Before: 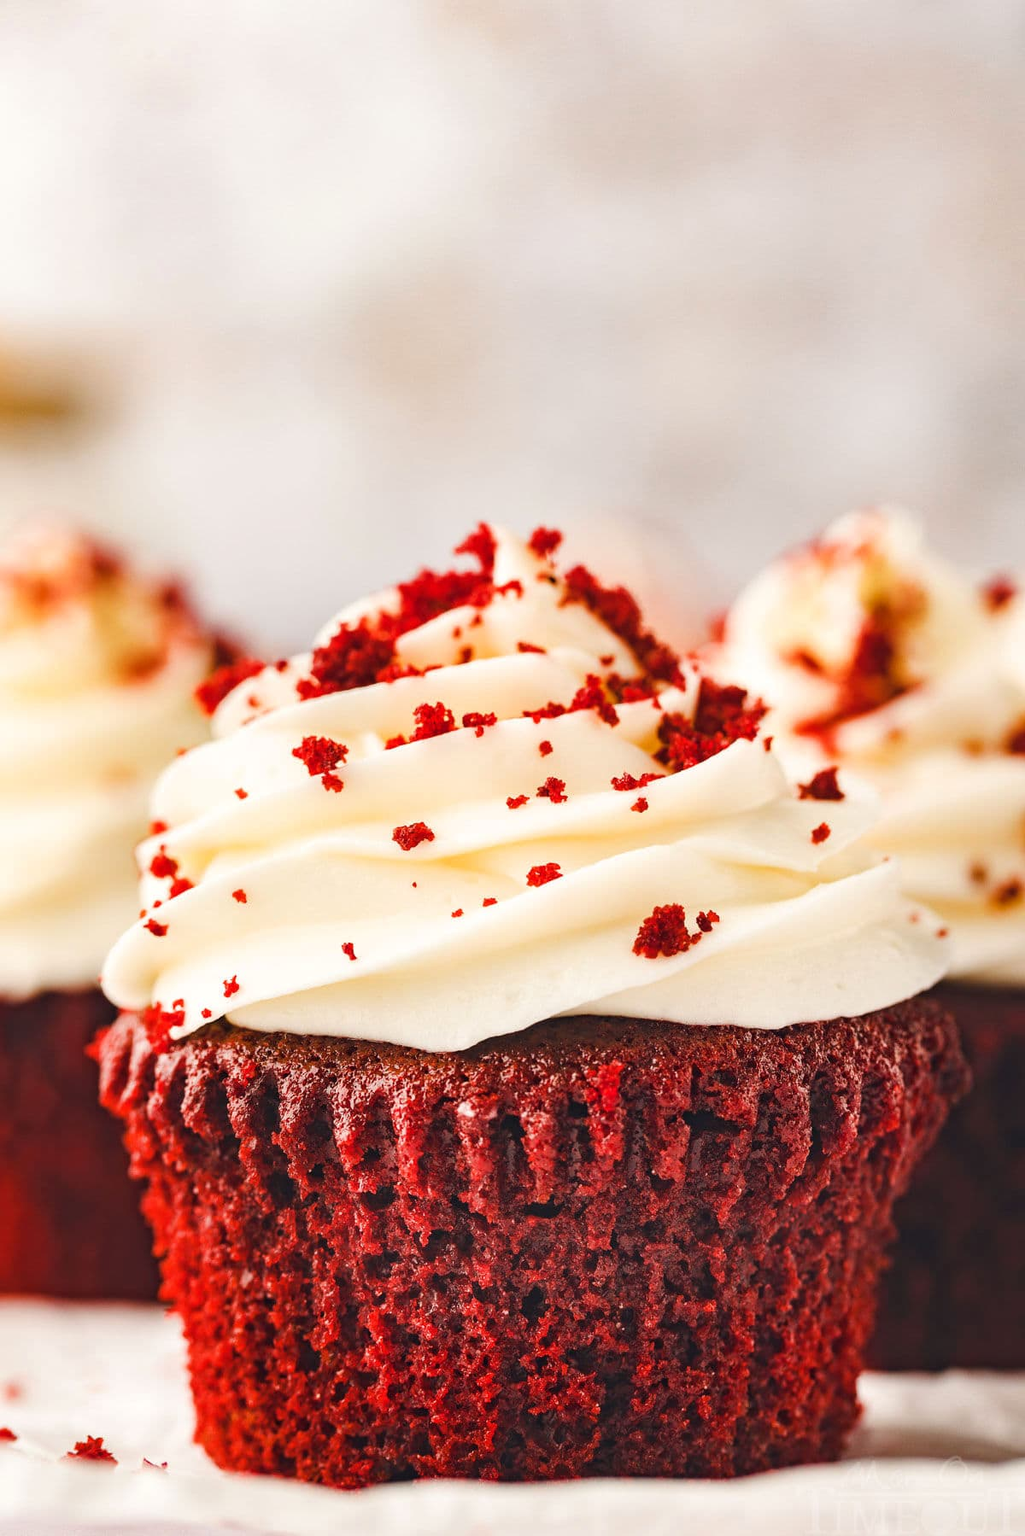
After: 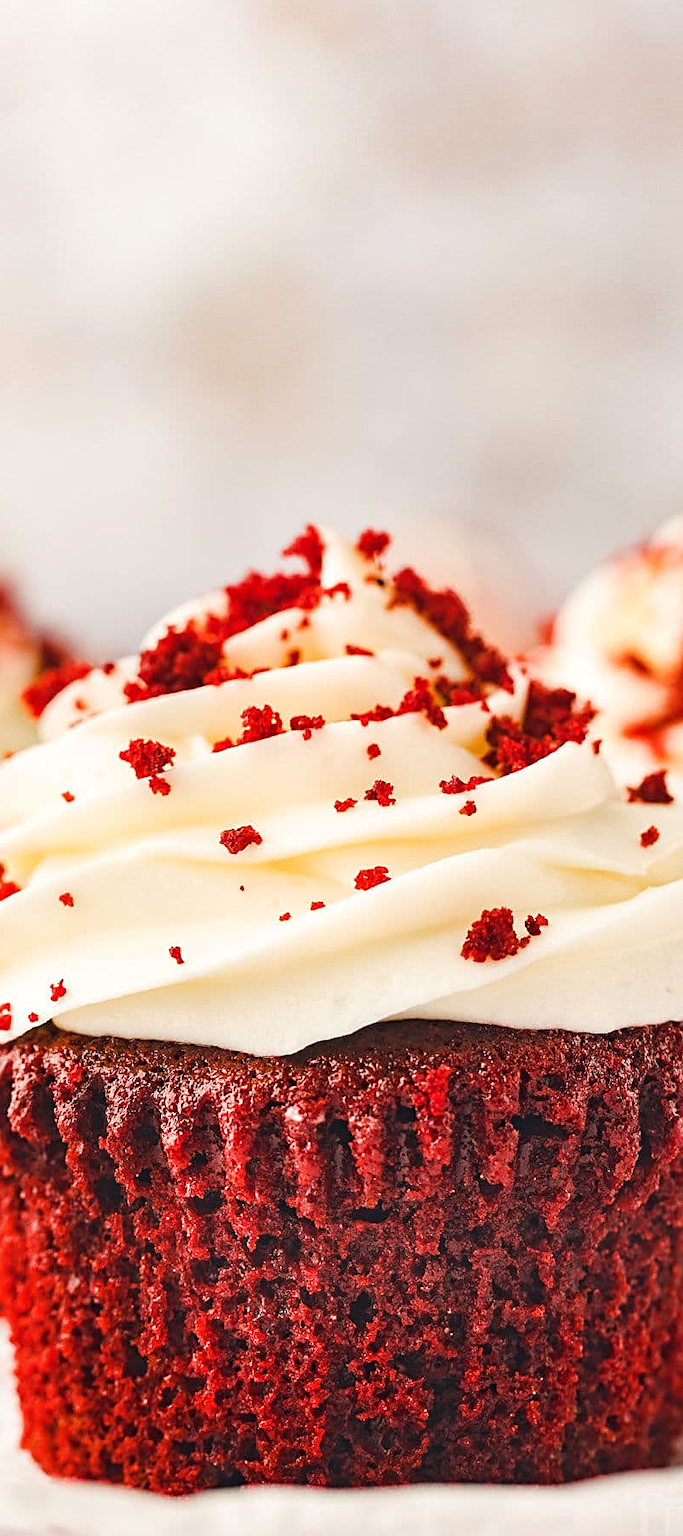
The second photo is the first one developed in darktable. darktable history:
crop: left 16.967%, right 16.548%
exposure: compensate exposure bias true, compensate highlight preservation false
sharpen: on, module defaults
